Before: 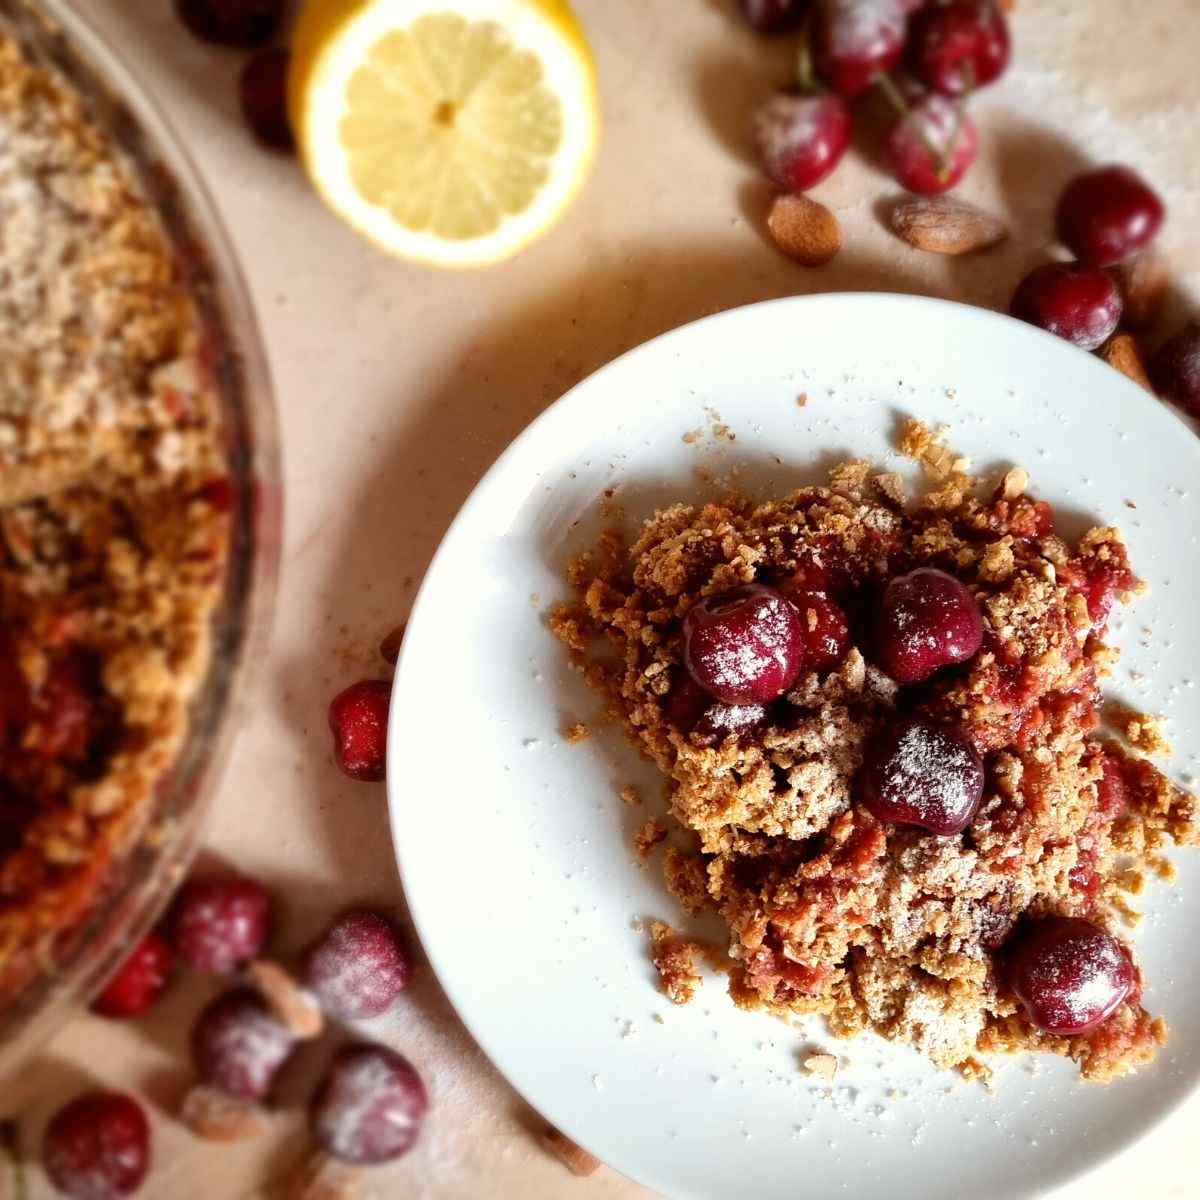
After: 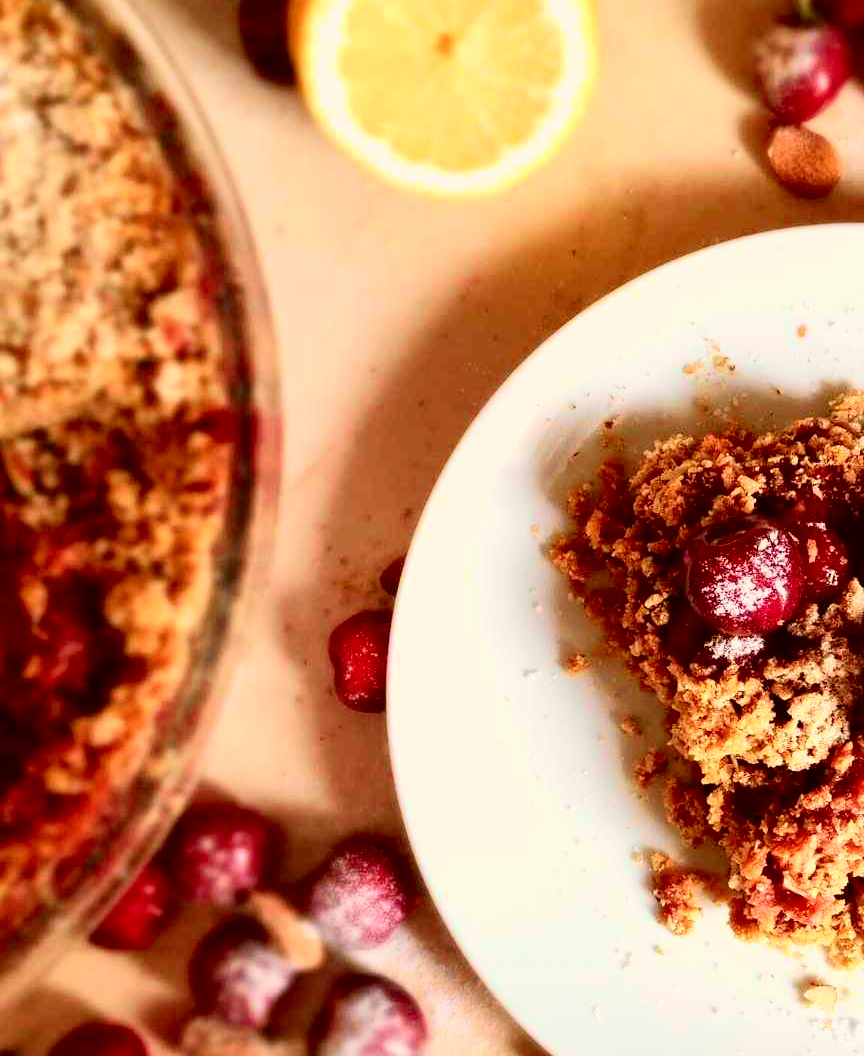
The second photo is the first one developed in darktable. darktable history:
crop: top 5.803%, right 27.864%, bottom 5.804%
color correction: highlights a* 6.27, highlights b* 8.19, shadows a* 5.94, shadows b* 7.23, saturation 0.9
tone curve: curves: ch0 [(0, 0.003) (0.044, 0.032) (0.12, 0.089) (0.19, 0.175) (0.271, 0.294) (0.457, 0.546) (0.588, 0.71) (0.701, 0.815) (0.86, 0.922) (1, 0.982)]; ch1 [(0, 0) (0.247, 0.215) (0.433, 0.382) (0.466, 0.426) (0.493, 0.481) (0.501, 0.5) (0.517, 0.524) (0.557, 0.582) (0.598, 0.651) (0.671, 0.735) (0.796, 0.85) (1, 1)]; ch2 [(0, 0) (0.249, 0.216) (0.357, 0.317) (0.448, 0.432) (0.478, 0.492) (0.498, 0.499) (0.517, 0.53) (0.537, 0.57) (0.569, 0.623) (0.61, 0.663) (0.706, 0.75) (0.808, 0.809) (0.991, 0.968)], color space Lab, independent channels, preserve colors none
